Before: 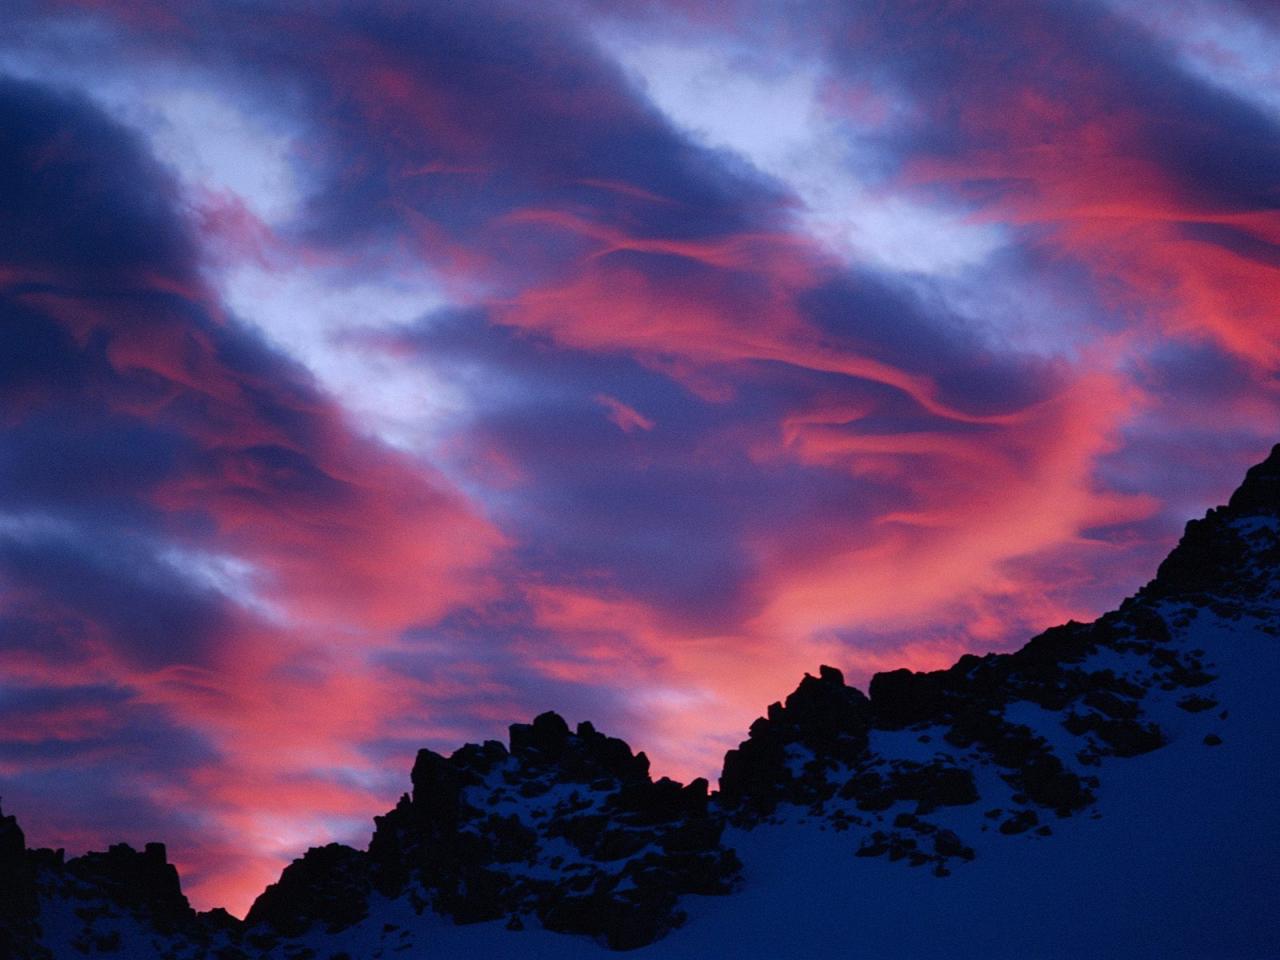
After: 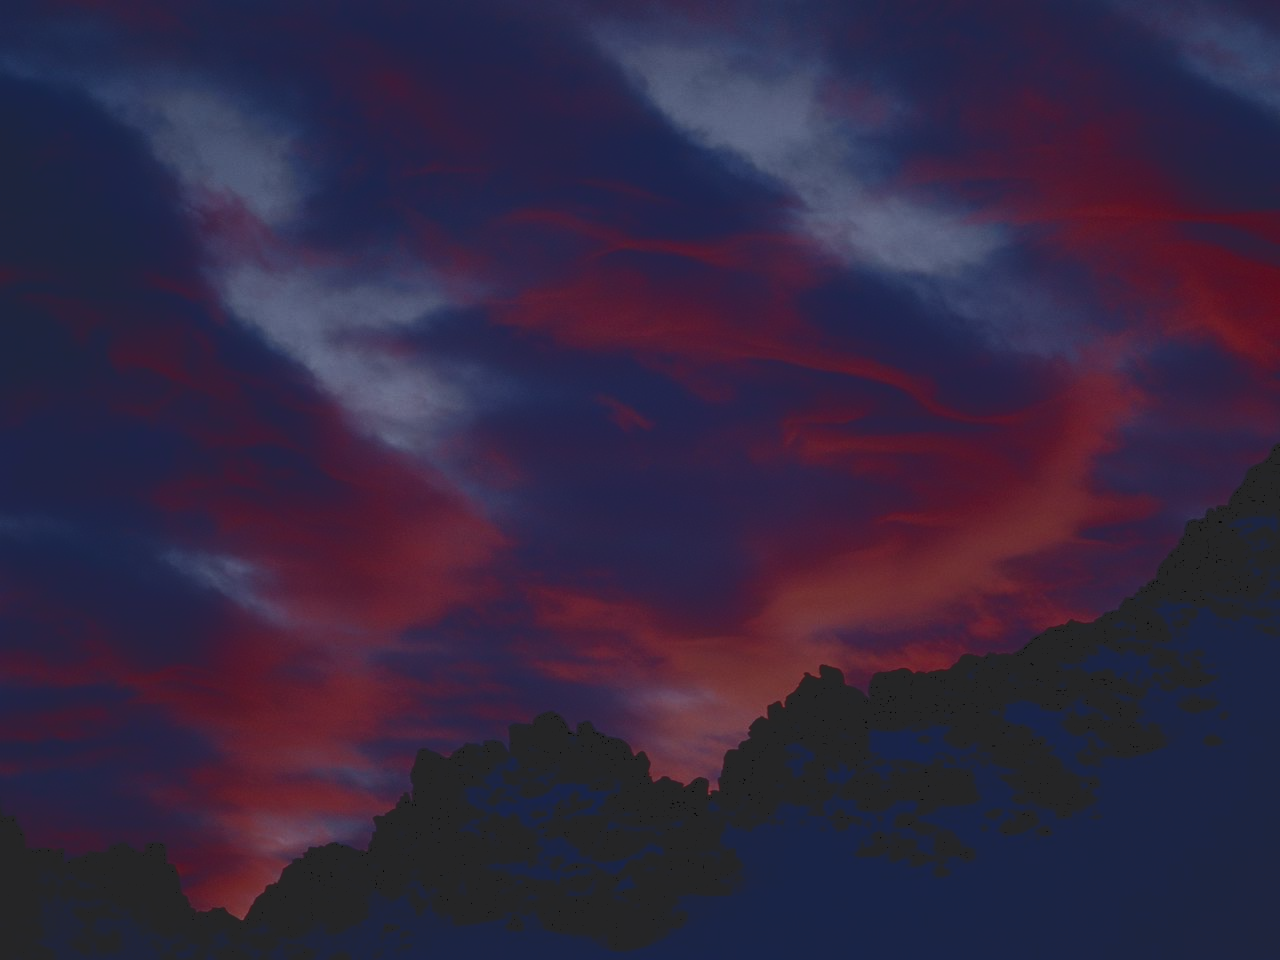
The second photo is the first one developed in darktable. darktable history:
tone curve: curves: ch0 [(0, 0) (0.003, 0.147) (0.011, 0.147) (0.025, 0.147) (0.044, 0.147) (0.069, 0.147) (0.1, 0.15) (0.136, 0.158) (0.177, 0.174) (0.224, 0.198) (0.277, 0.241) (0.335, 0.292) (0.399, 0.361) (0.468, 0.452) (0.543, 0.568) (0.623, 0.679) (0.709, 0.793) (0.801, 0.886) (0.898, 0.966) (1, 1)], color space Lab, independent channels, preserve colors none
exposure: exposure -1.904 EV, compensate highlight preservation false
